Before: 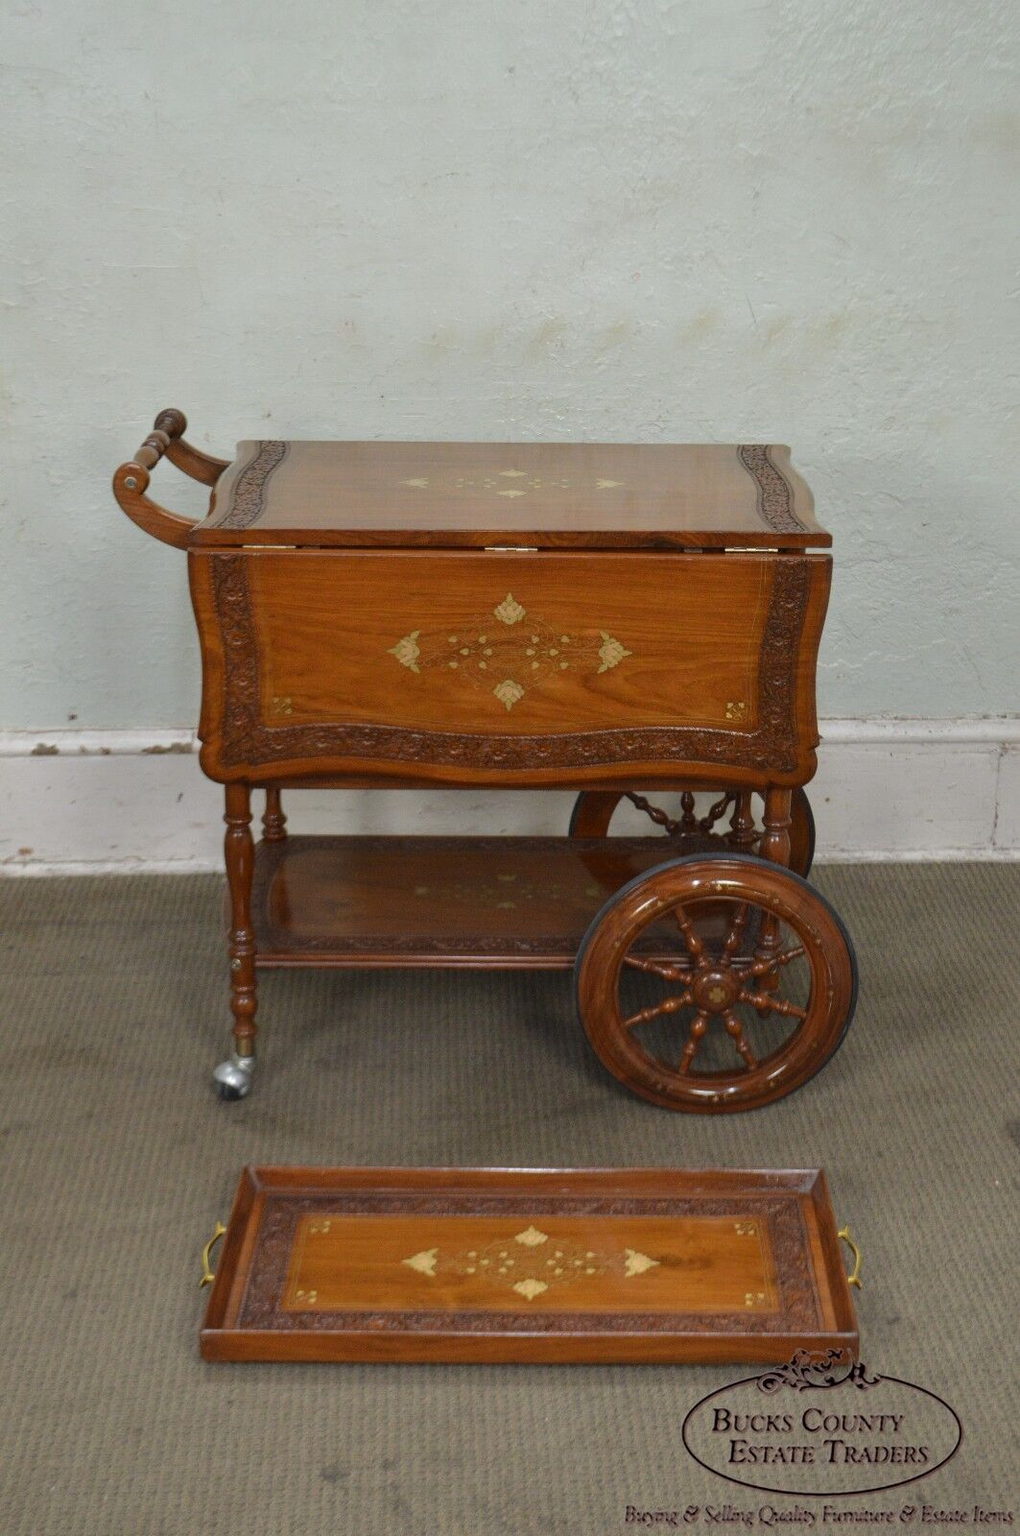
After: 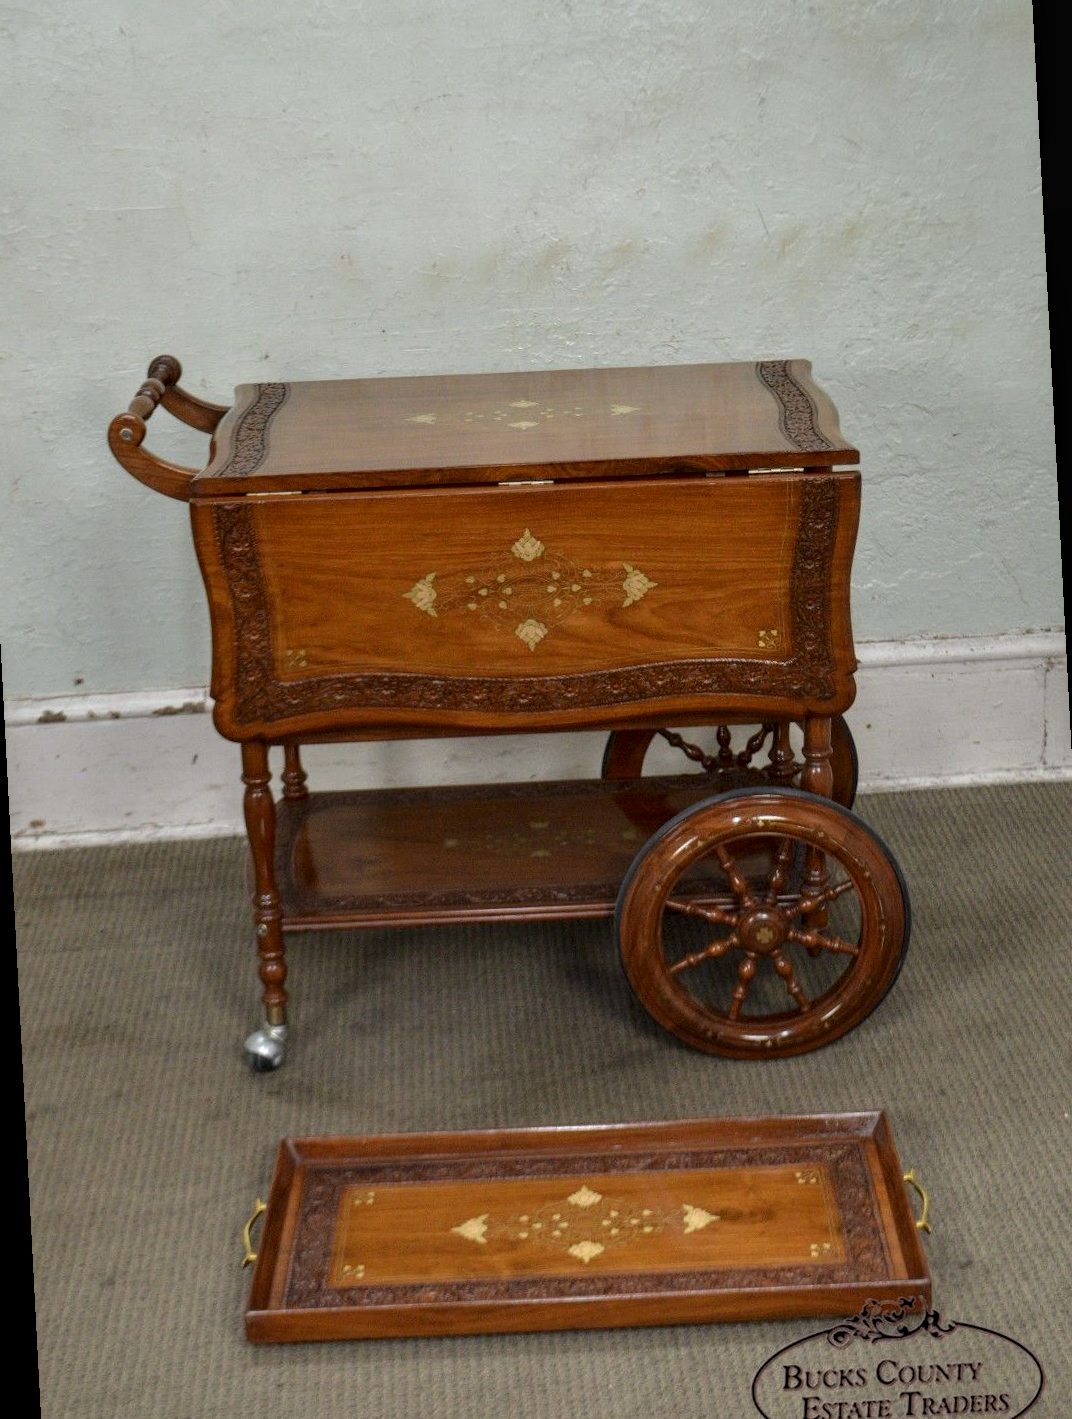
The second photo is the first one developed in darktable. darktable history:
rotate and perspective: rotation -3°, crop left 0.031, crop right 0.968, crop top 0.07, crop bottom 0.93
local contrast: highlights 40%, shadows 60%, detail 136%, midtone range 0.514
